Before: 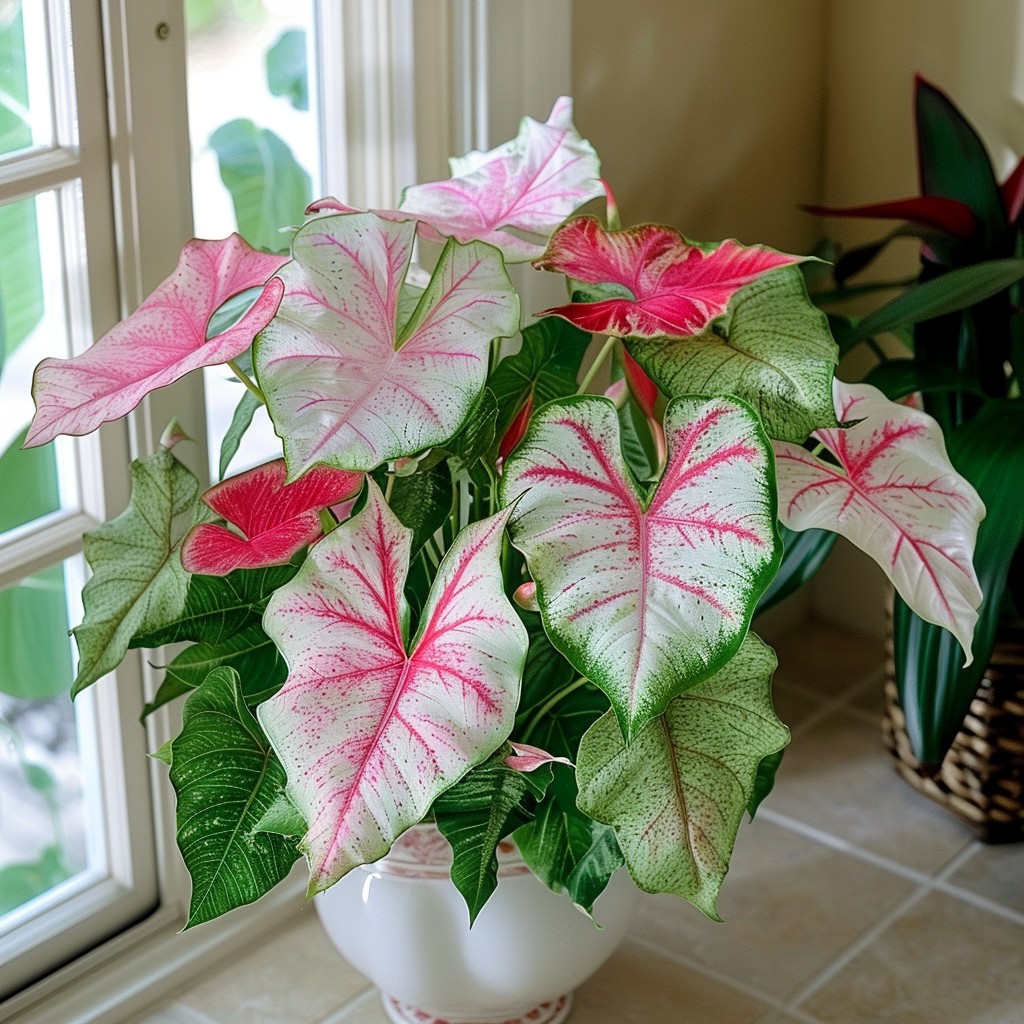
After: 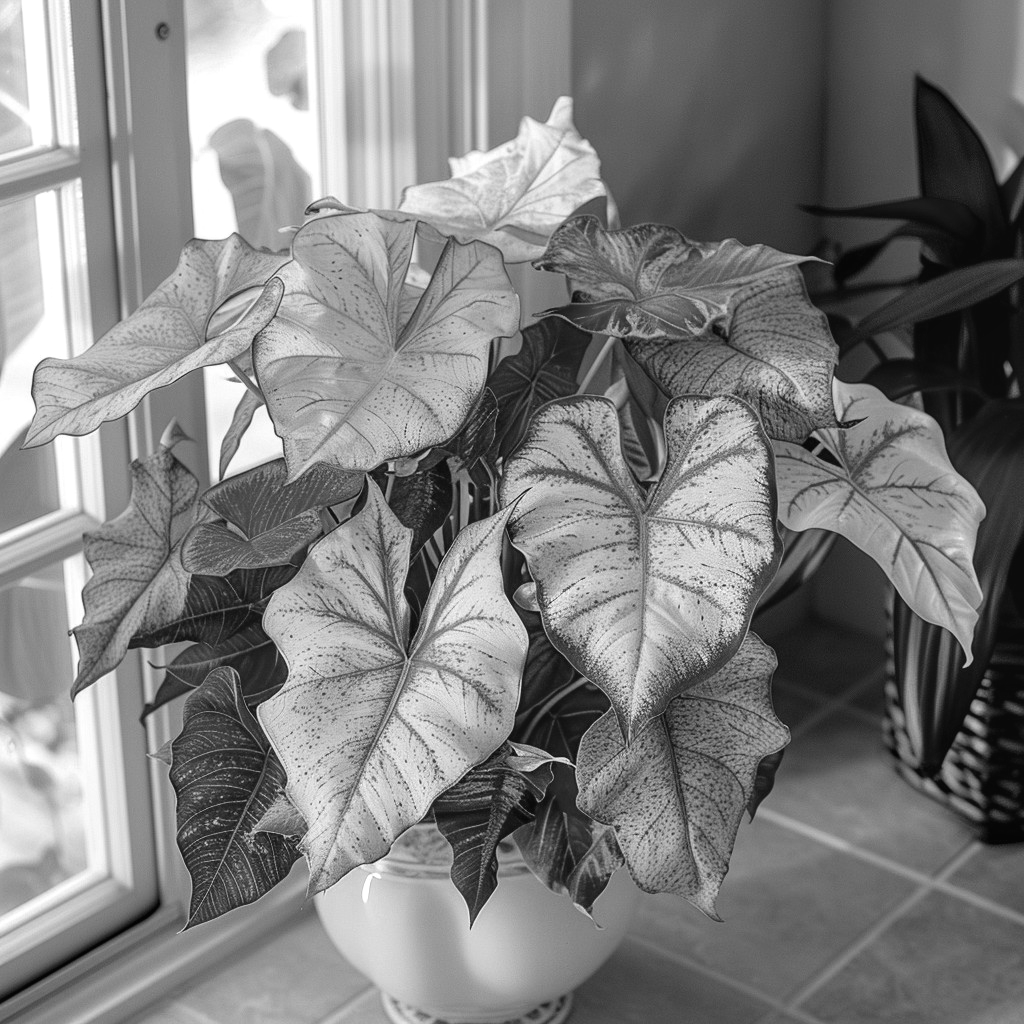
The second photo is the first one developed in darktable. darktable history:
local contrast: detail 110%
color calibration: output gray [0.25, 0.35, 0.4, 0], x 0.383, y 0.372, temperature 3905.17 K
